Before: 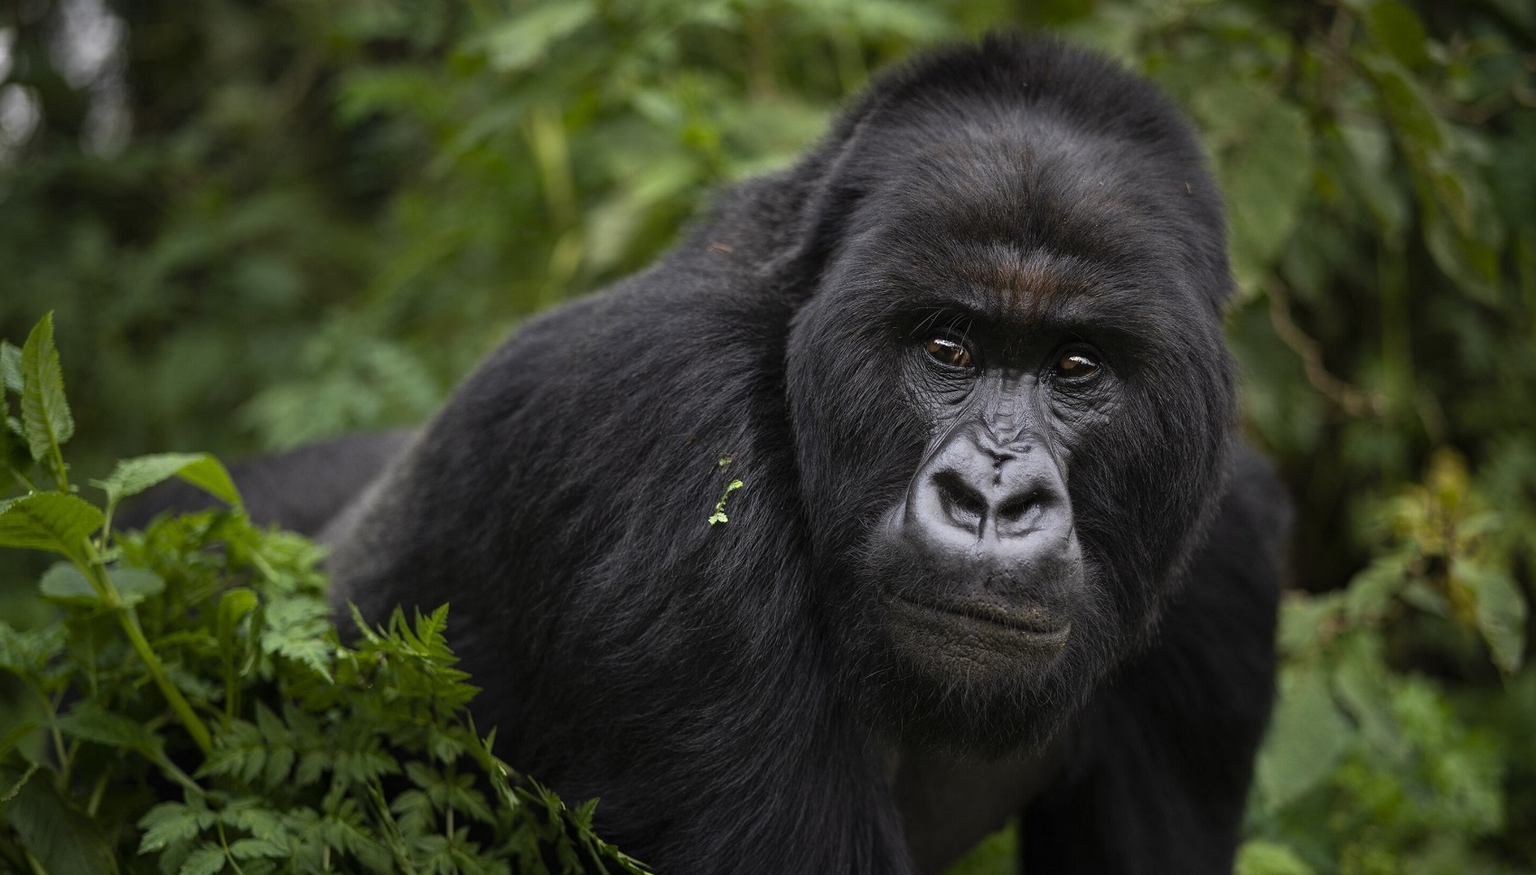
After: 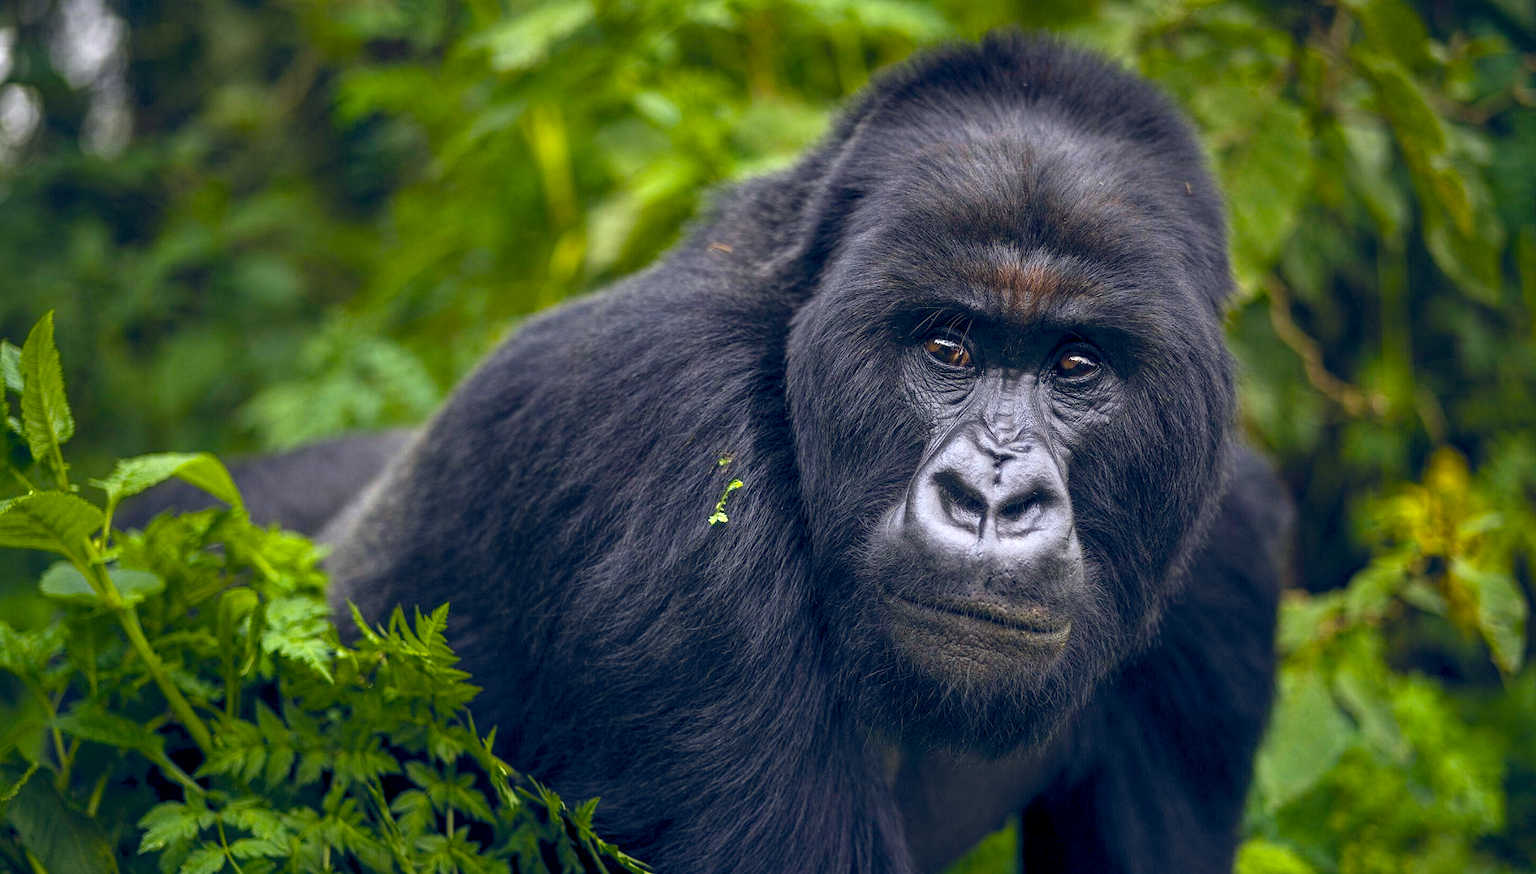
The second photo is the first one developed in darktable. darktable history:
color balance rgb: global offset › chroma 0.132%, global offset › hue 254.07°, linear chroma grading › global chroma 14.351%, perceptual saturation grading › global saturation 36.146%, perceptual saturation grading › shadows 35.644%, perceptual brilliance grading › global brilliance 10.904%, contrast -10.222%
exposure: exposure 0.405 EV, compensate exposure bias true, compensate highlight preservation false
local contrast: on, module defaults
